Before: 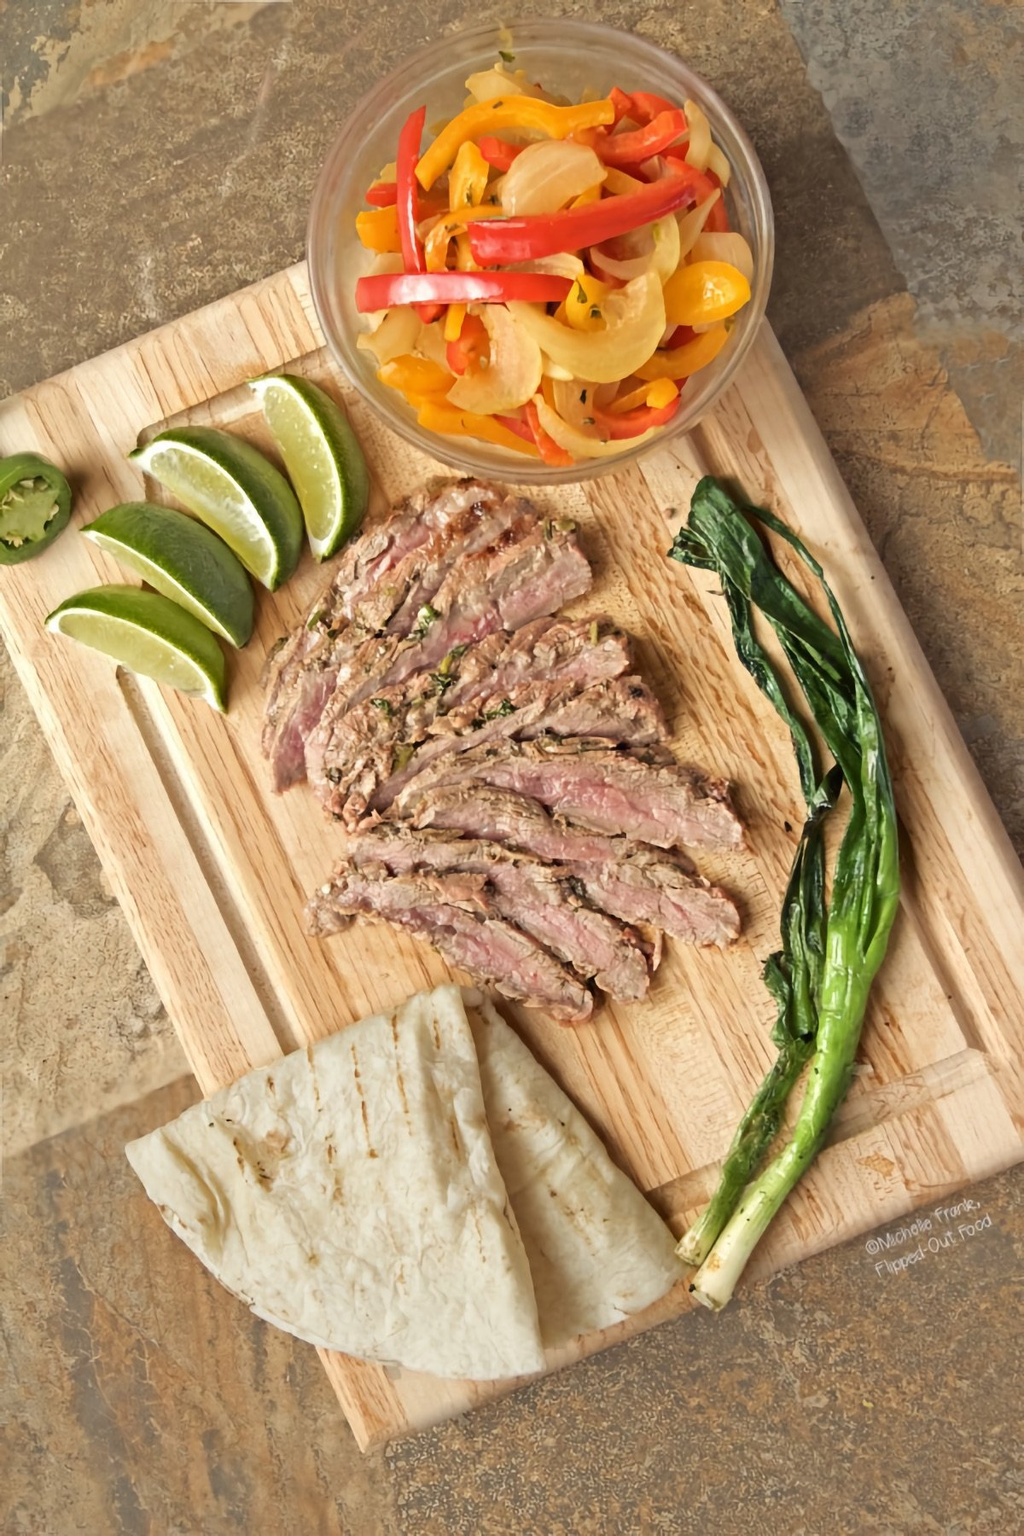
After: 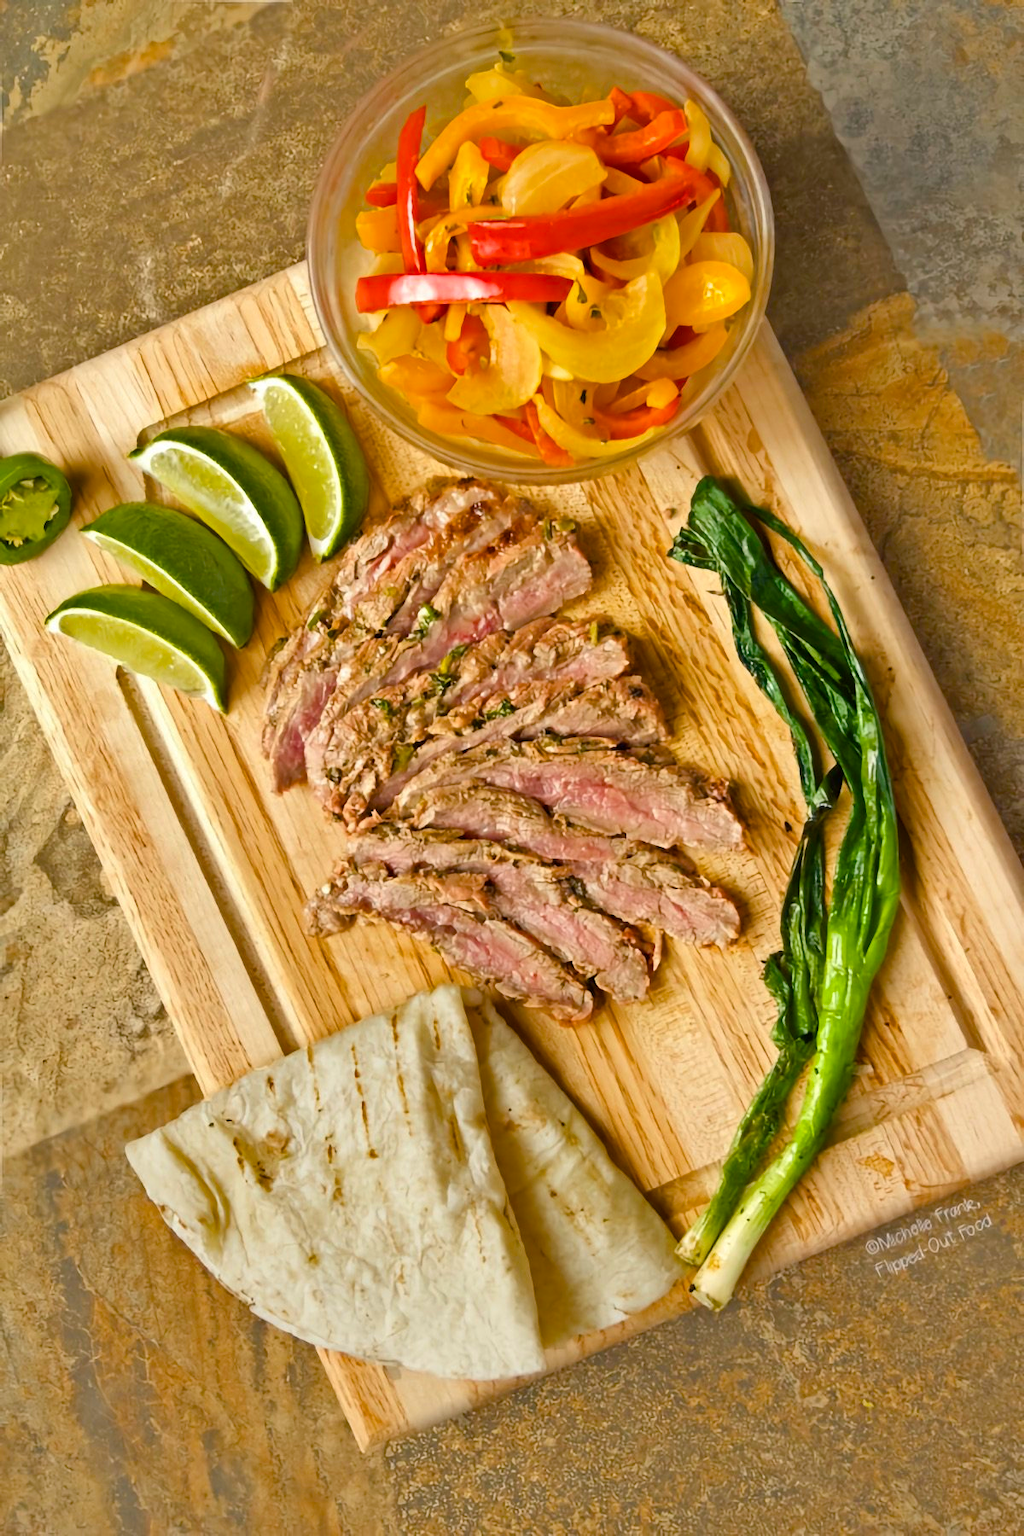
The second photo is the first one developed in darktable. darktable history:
shadows and highlights: soften with gaussian
color balance rgb: shadows lift › chroma 2.05%, shadows lift › hue 217.73°, linear chroma grading › global chroma 24.705%, perceptual saturation grading › global saturation 34.875%, perceptual saturation grading › highlights -25.437%, perceptual saturation grading › shadows 25.879%
